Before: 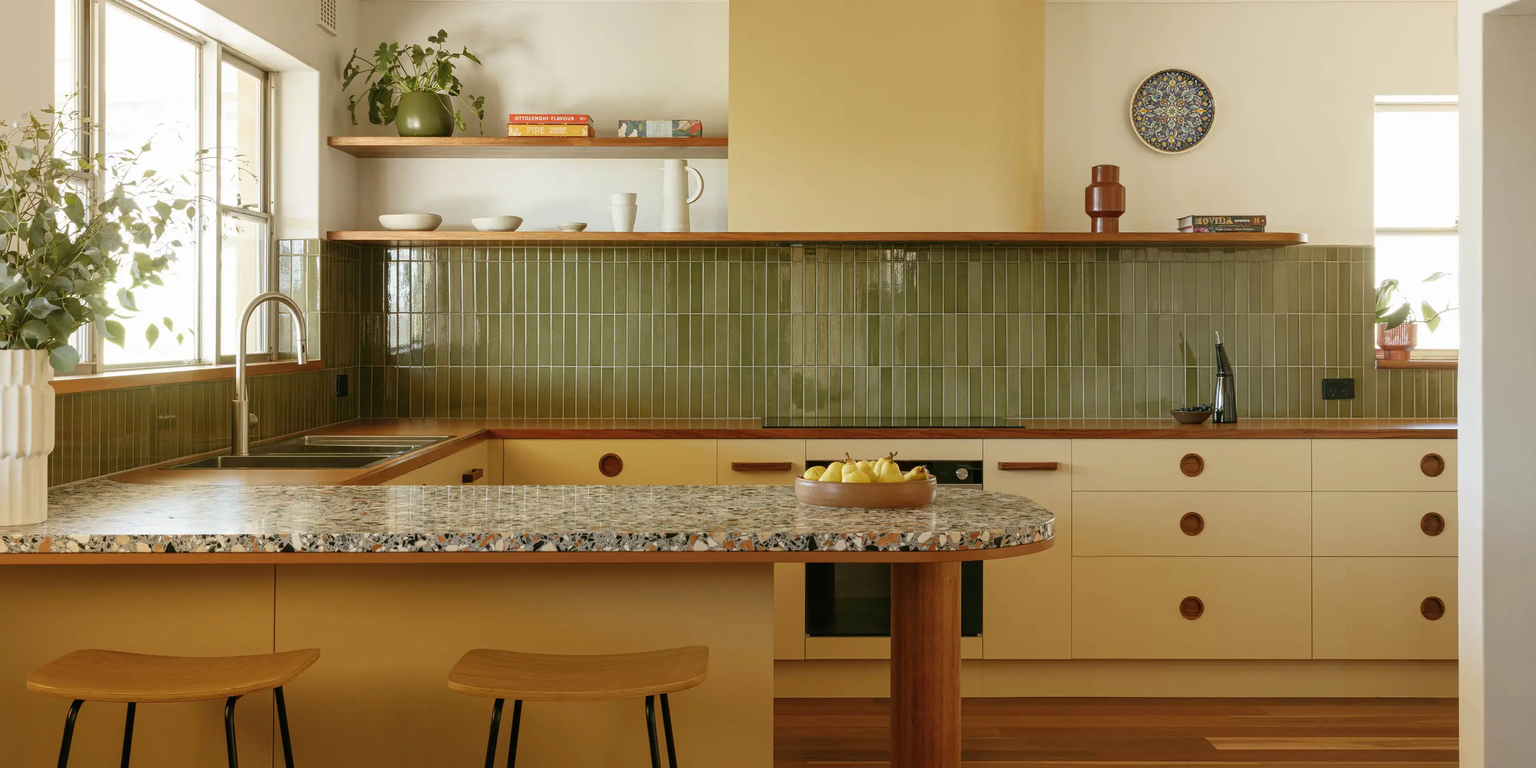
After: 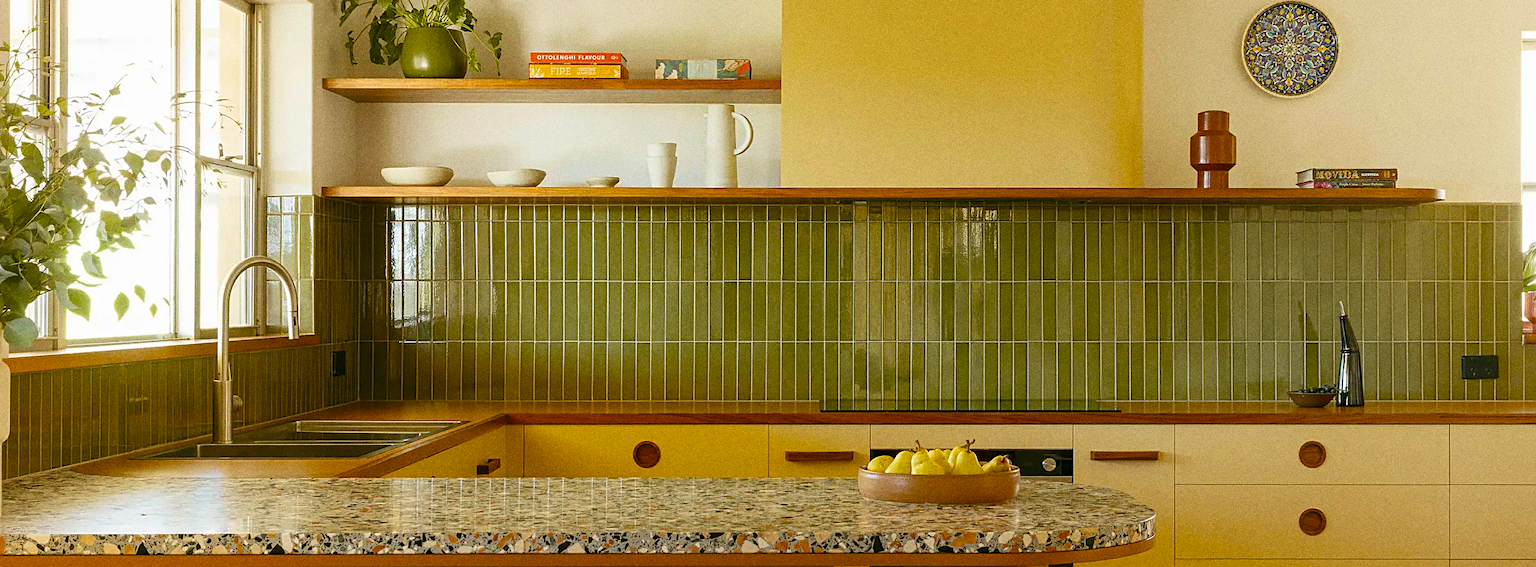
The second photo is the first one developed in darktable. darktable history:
grain: coarseness 0.09 ISO, strength 40%
velvia: strength 15%
color balance rgb: linear chroma grading › global chroma 15%, perceptual saturation grading › global saturation 30%
crop: left 3.015%, top 8.969%, right 9.647%, bottom 26.457%
sharpen: on, module defaults
